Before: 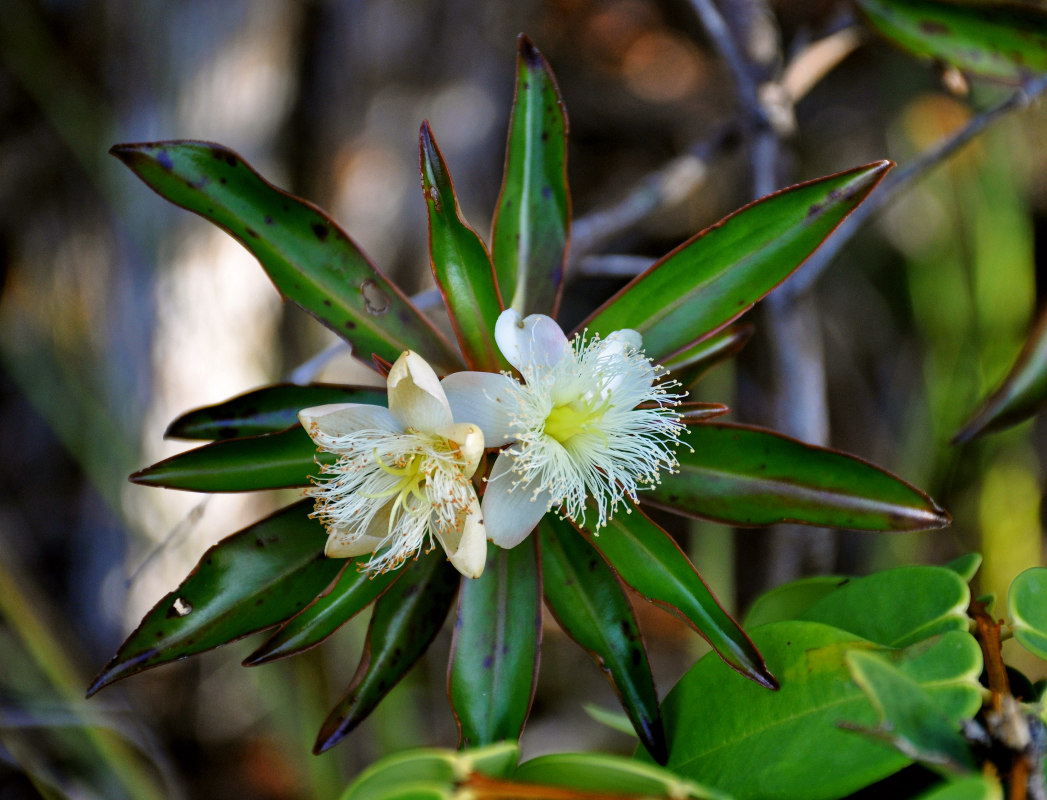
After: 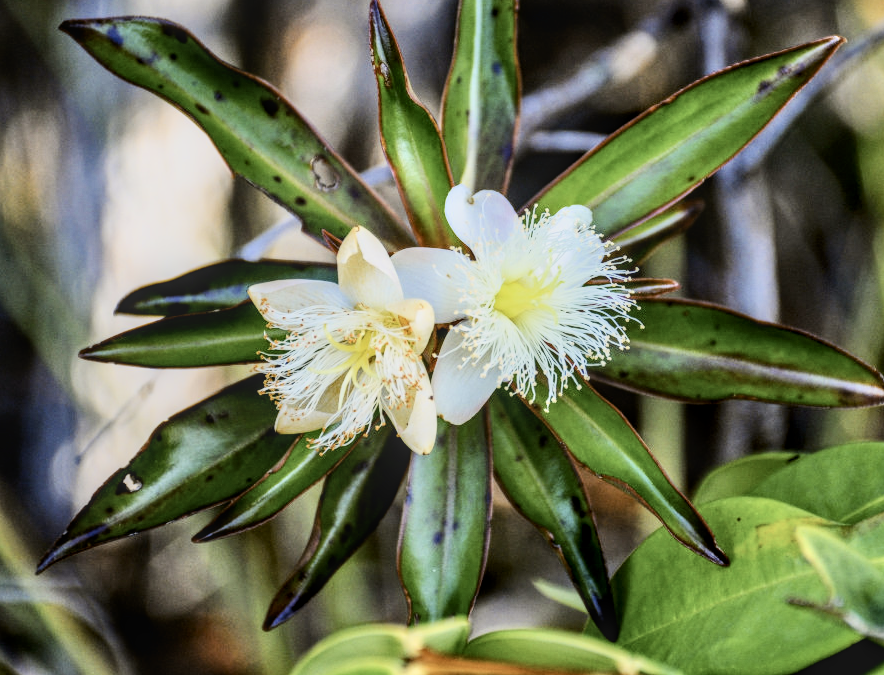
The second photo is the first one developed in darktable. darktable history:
crop and rotate: left 4.842%, top 15.51%, right 10.668%
contrast brightness saturation: contrast 0.25, saturation -0.31
filmic rgb: black relative exposure -7.65 EV, white relative exposure 4.56 EV, hardness 3.61, color science v6 (2022)
color contrast: green-magenta contrast 0.8, blue-yellow contrast 1.1, unbound 0
rotate and perspective: crop left 0, crop top 0
exposure: black level correction 0.001, exposure 1.129 EV, compensate exposure bias true, compensate highlight preservation false
local contrast: highlights 0%, shadows 0%, detail 133%
